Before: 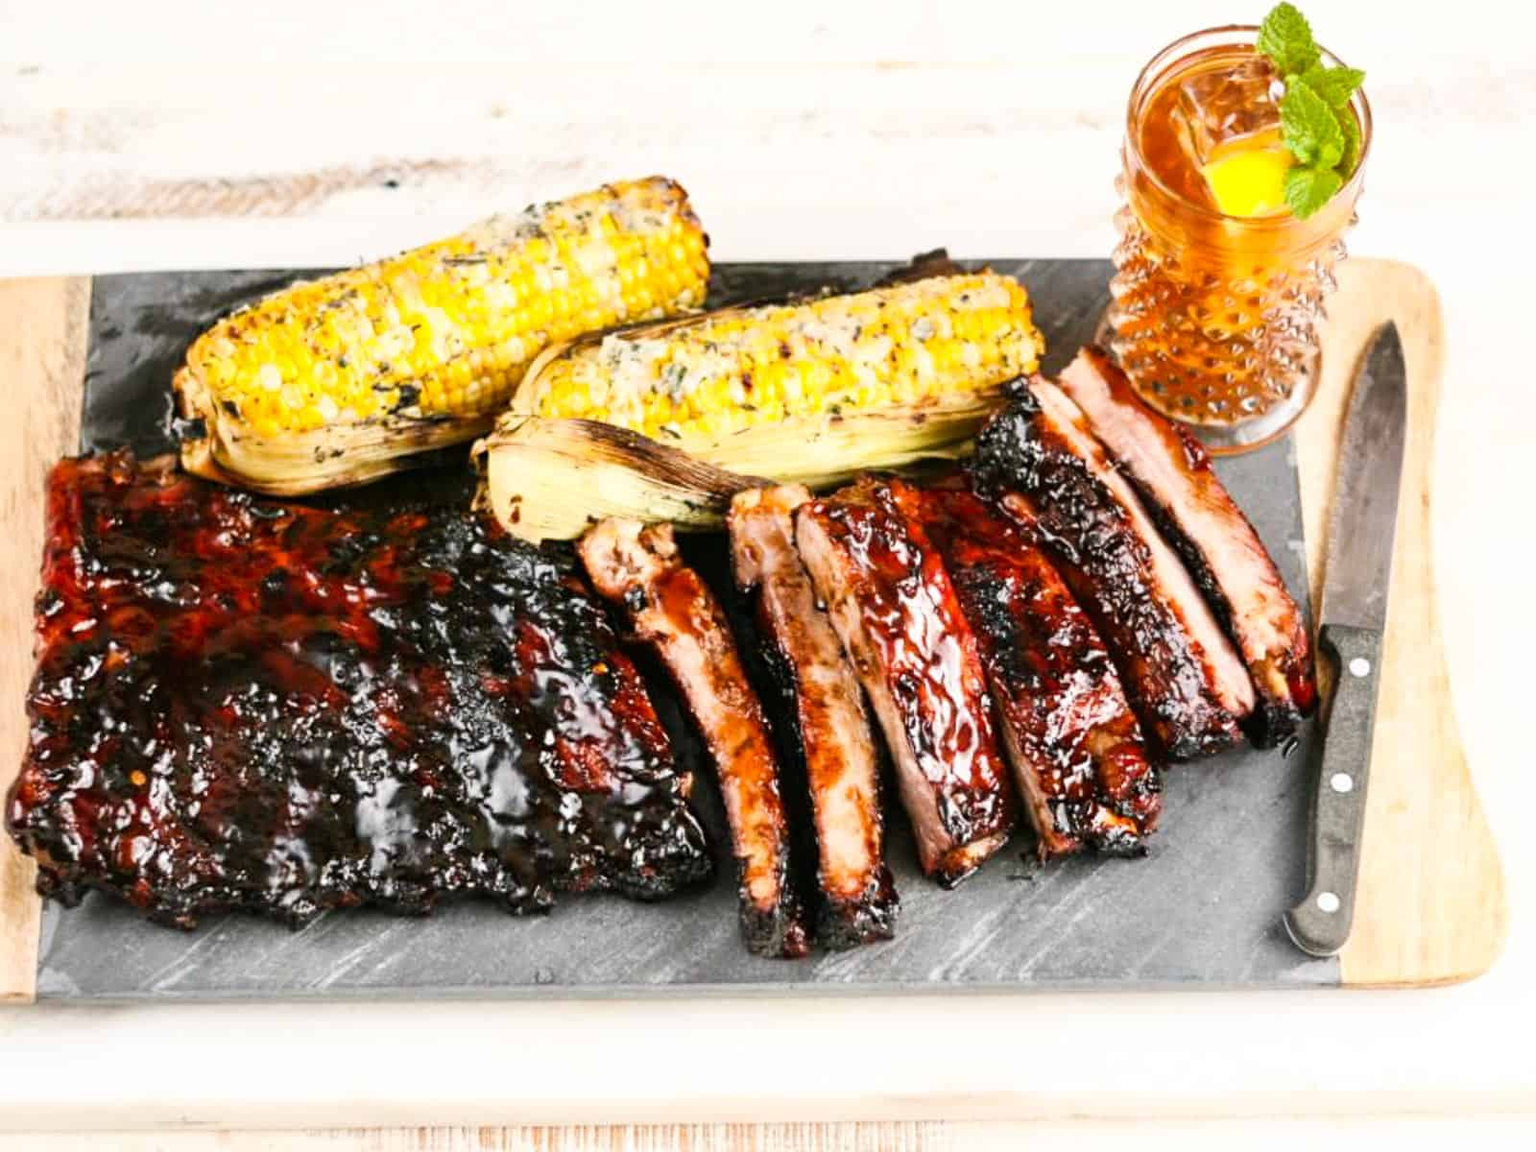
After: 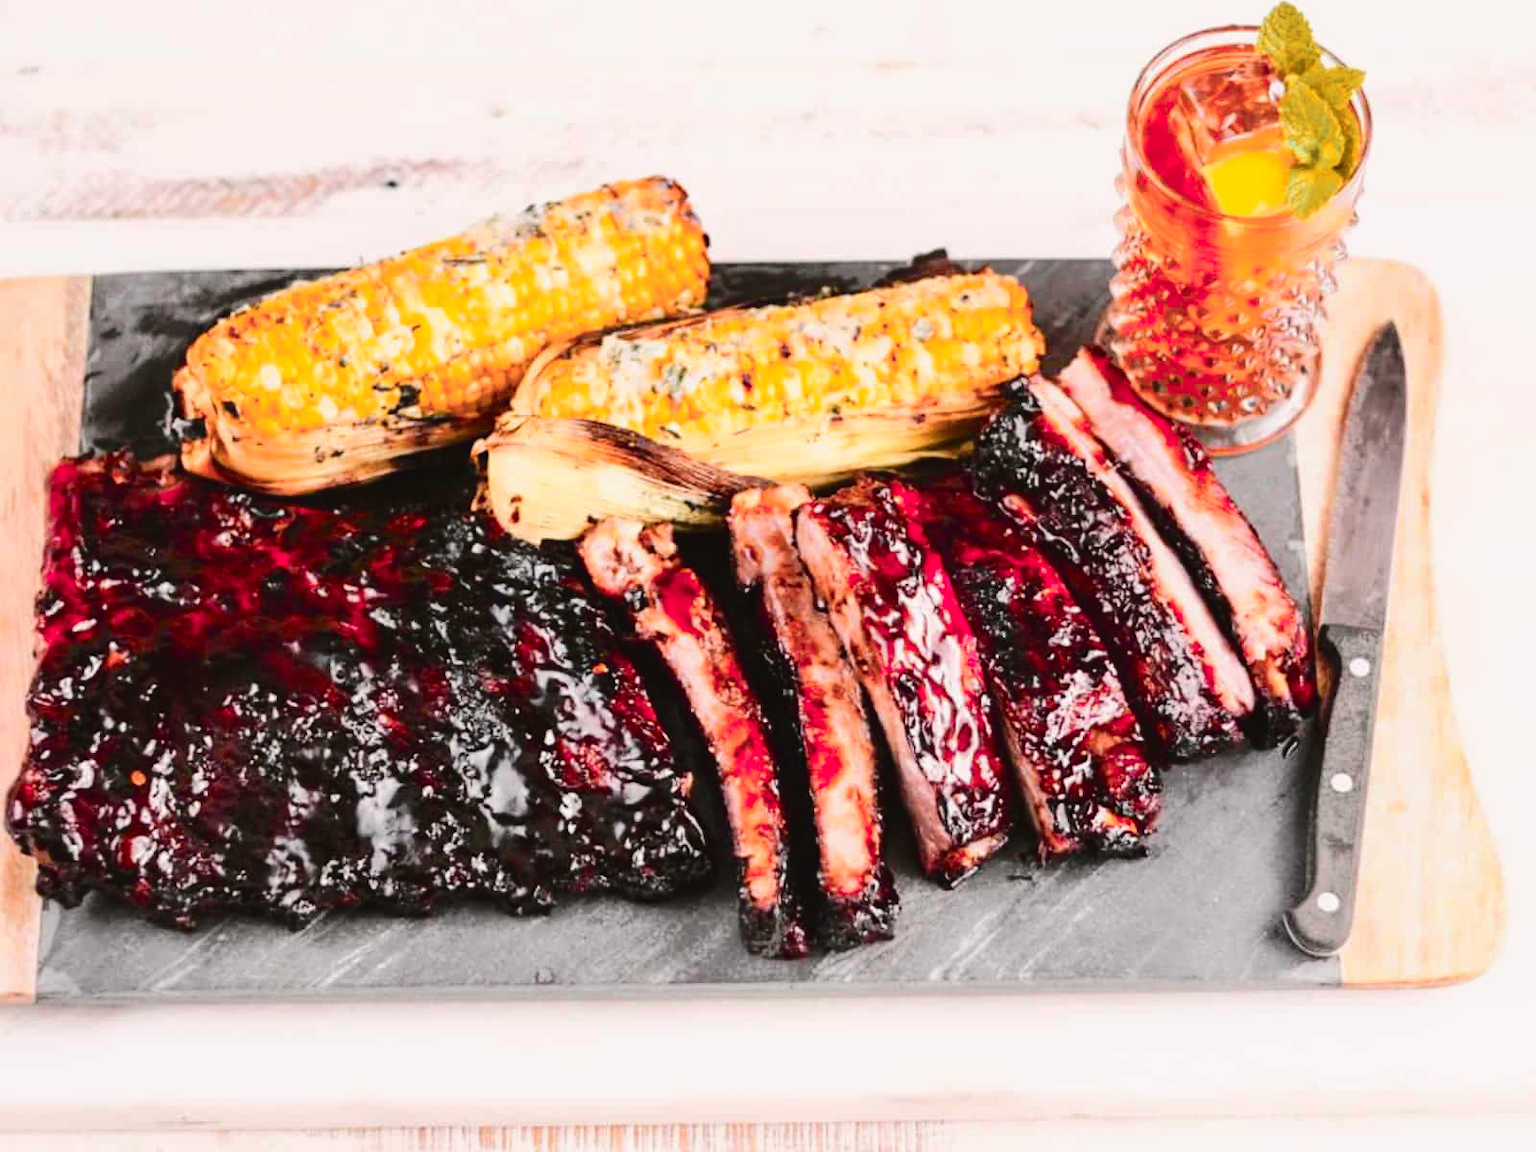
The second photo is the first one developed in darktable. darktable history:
tone curve: curves: ch0 [(0, 0.032) (0.094, 0.08) (0.265, 0.208) (0.41, 0.417) (0.498, 0.496) (0.638, 0.673) (0.845, 0.828) (0.994, 0.964)]; ch1 [(0, 0) (0.161, 0.092) (0.37, 0.302) (0.417, 0.434) (0.492, 0.502) (0.576, 0.589) (0.644, 0.638) (0.725, 0.765) (1, 1)]; ch2 [(0, 0) (0.352, 0.403) (0.45, 0.469) (0.521, 0.515) (0.55, 0.528) (0.589, 0.576) (1, 1)], color space Lab, independent channels, preserve colors none
color zones: curves: ch1 [(0.263, 0.53) (0.376, 0.287) (0.487, 0.512) (0.748, 0.547) (1, 0.513)]; ch2 [(0.262, 0.45) (0.751, 0.477)], mix 31.98%
